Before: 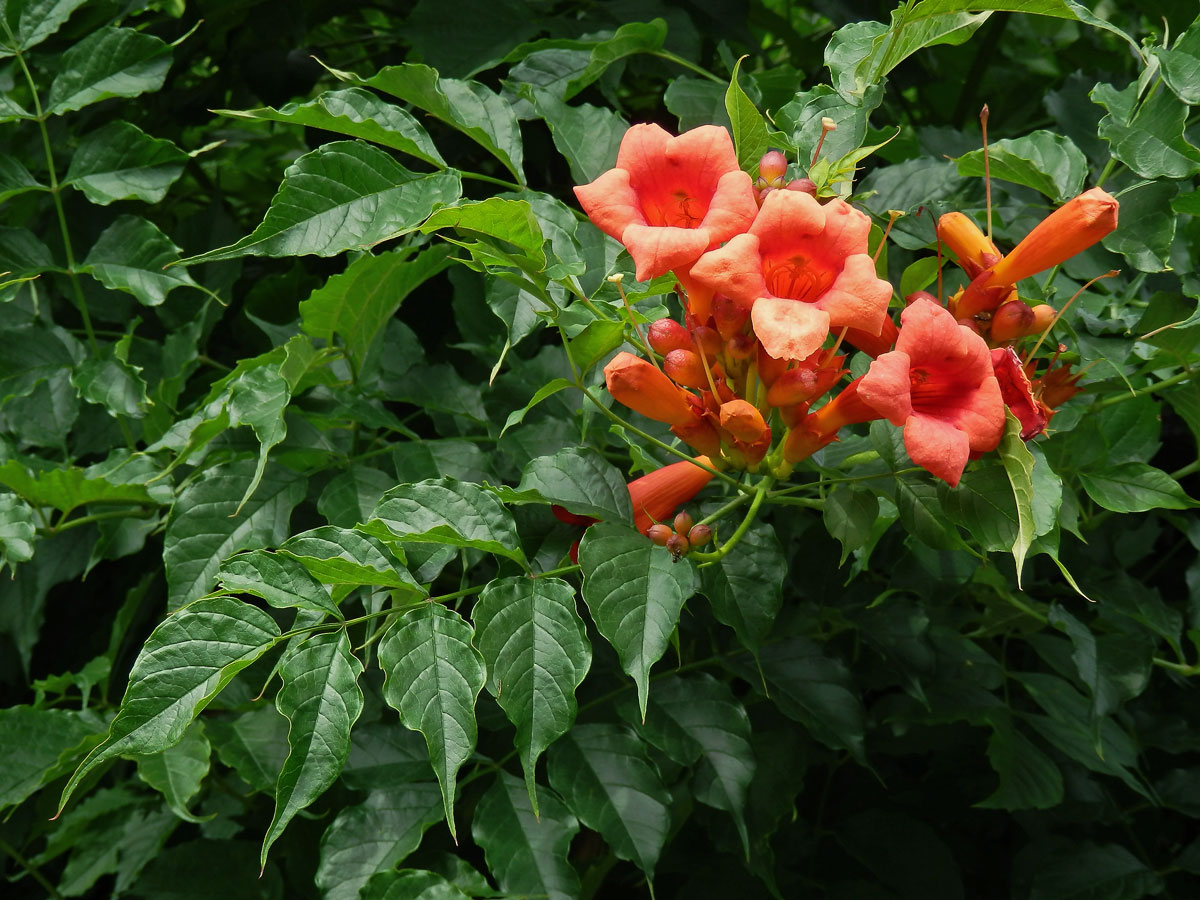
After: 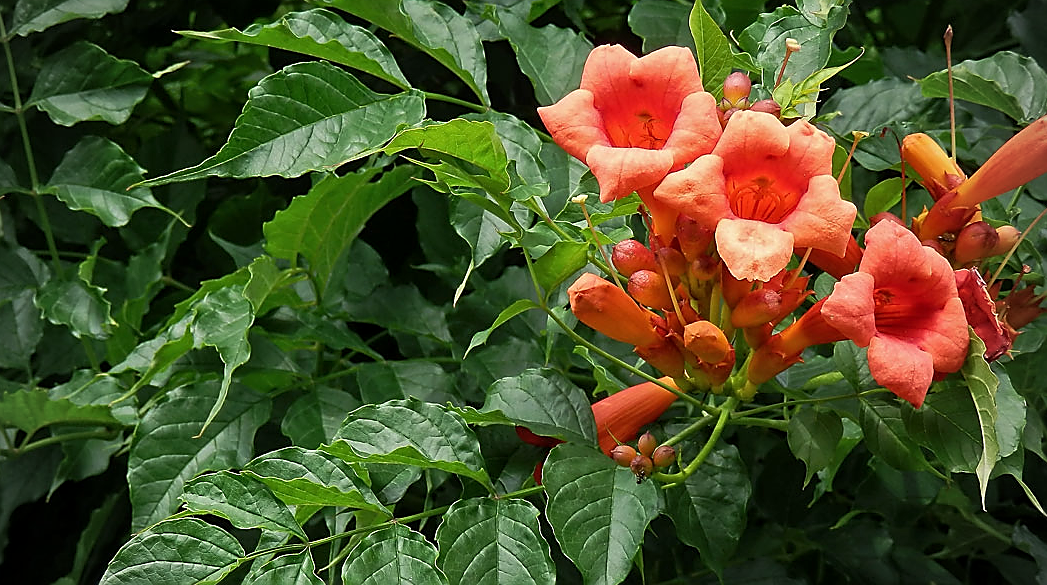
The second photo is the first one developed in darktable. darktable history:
local contrast: highlights 105%, shadows 97%, detail 119%, midtone range 0.2
sharpen: radius 1.389, amount 1.253, threshold 0.788
vignetting: width/height ratio 1.095
crop: left 3.04%, top 8.867%, right 9.653%, bottom 26.086%
